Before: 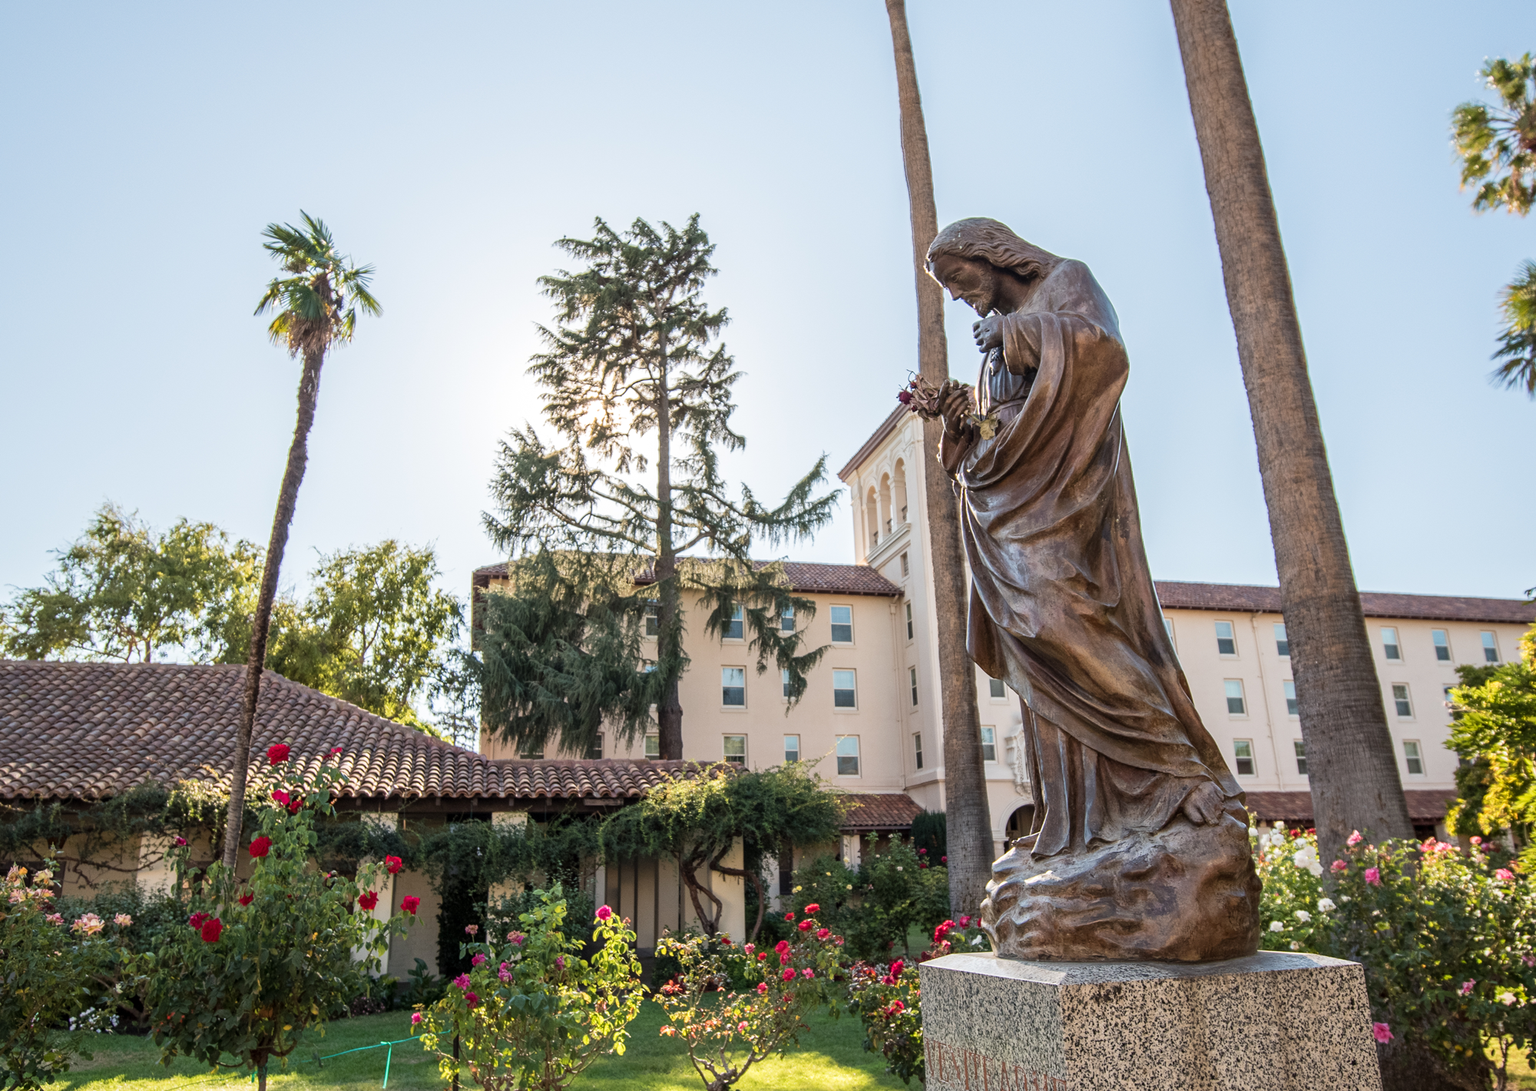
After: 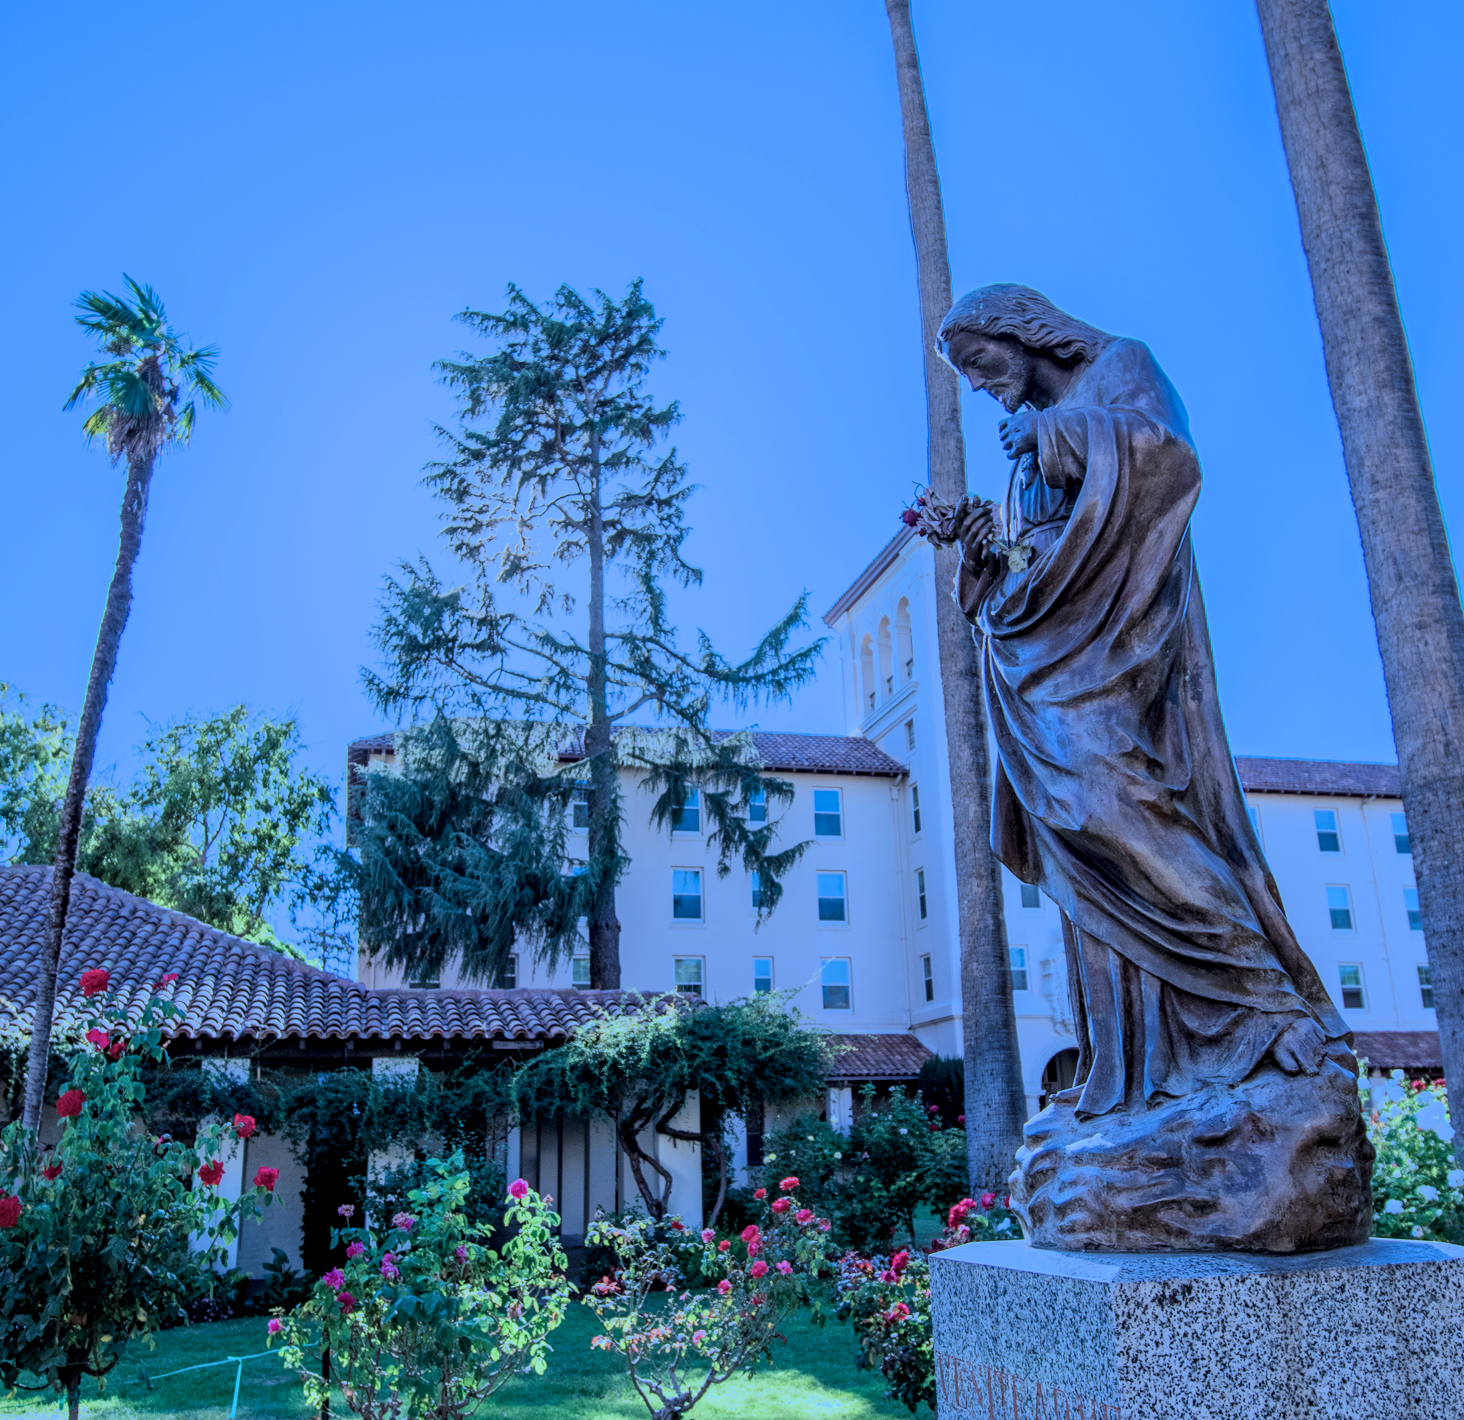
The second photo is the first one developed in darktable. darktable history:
color calibration: illuminant as shot in camera, x 0.462, y 0.419, temperature 2651.64 K
crop: left 13.443%, right 13.31%
filmic rgb: black relative exposure -7.65 EV, white relative exposure 4.56 EV, hardness 3.61, color science v6 (2022)
local contrast: detail 130%
